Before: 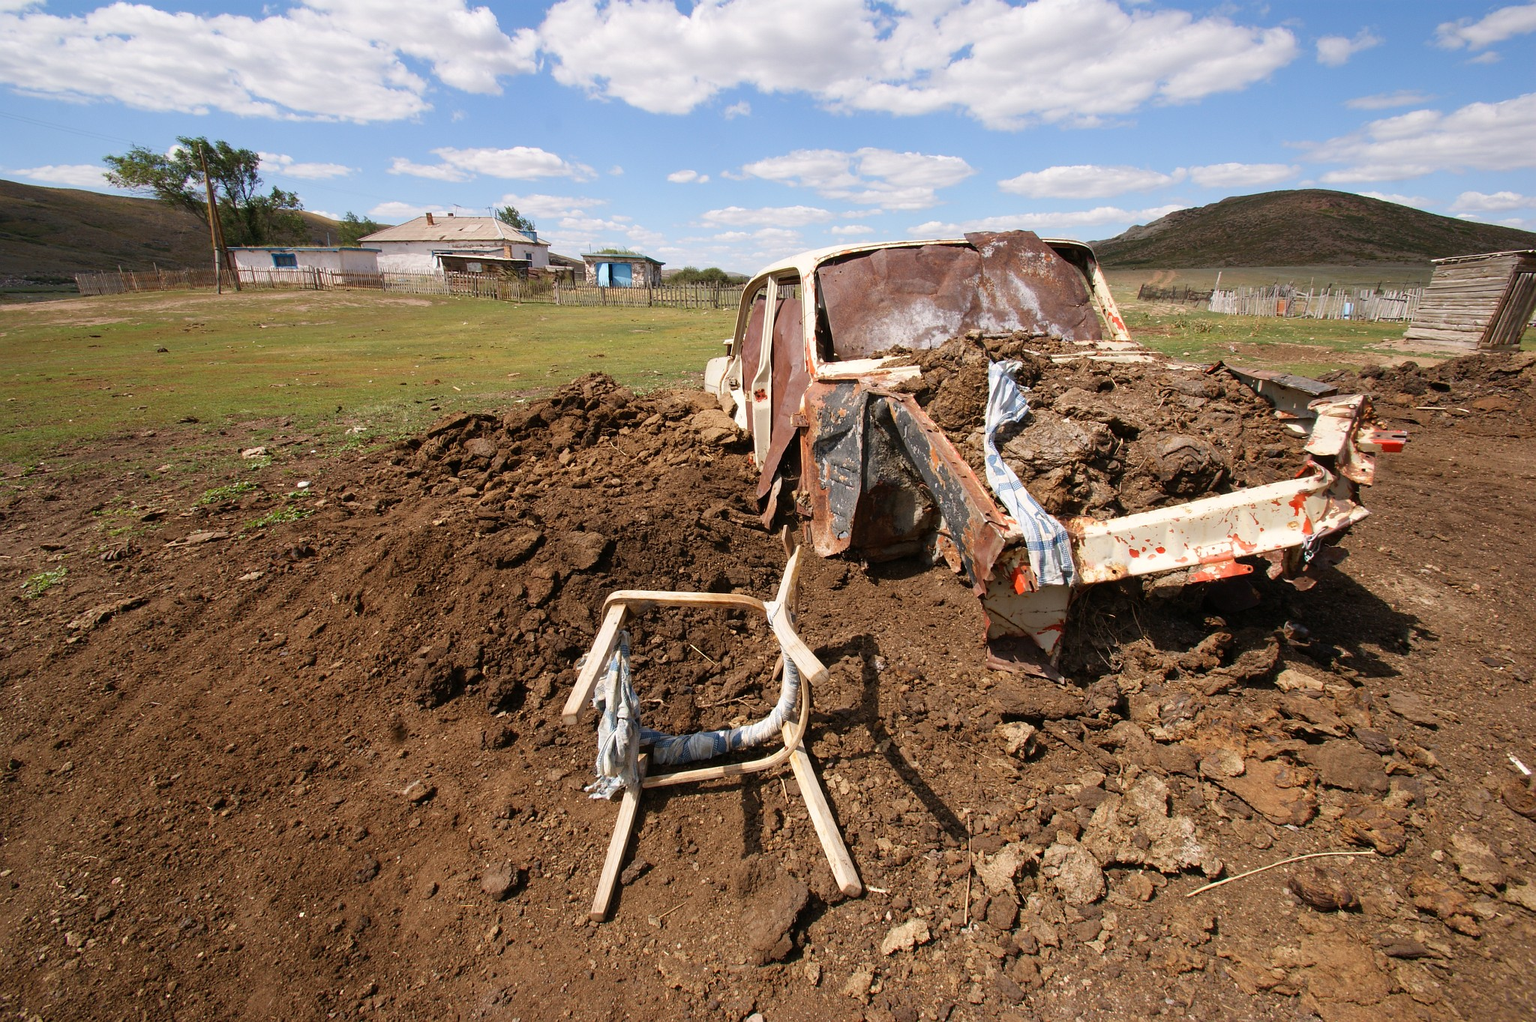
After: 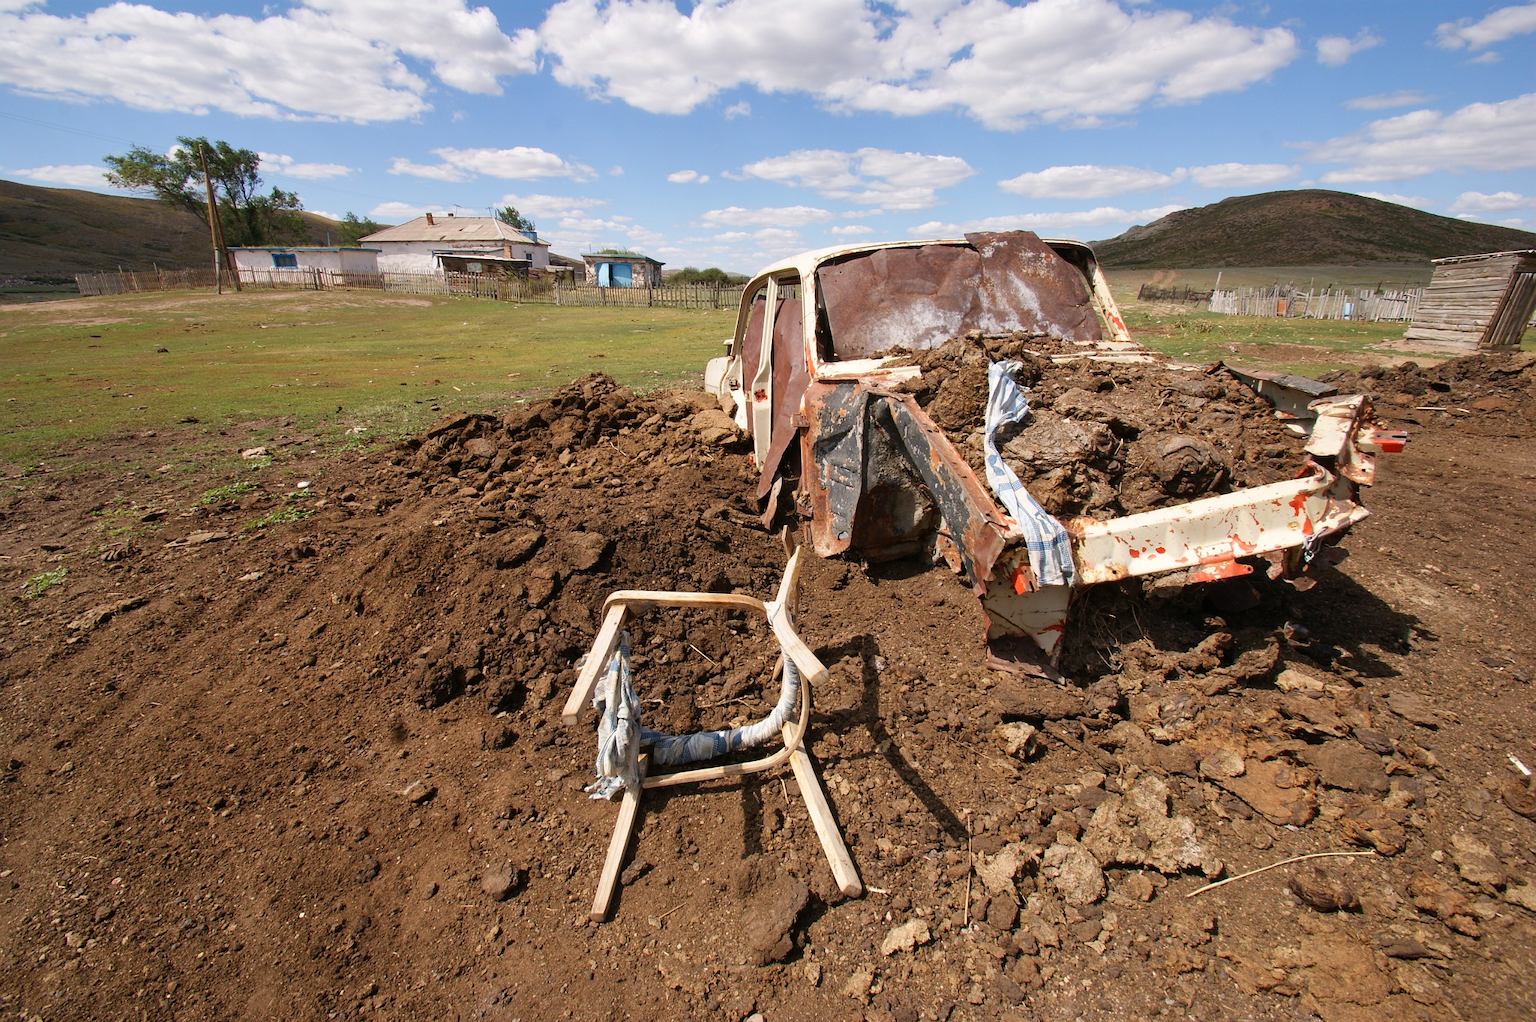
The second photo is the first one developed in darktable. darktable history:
shadows and highlights: shadows 37.47, highlights -27.6, highlights color adjustment 49.87%, soften with gaussian
